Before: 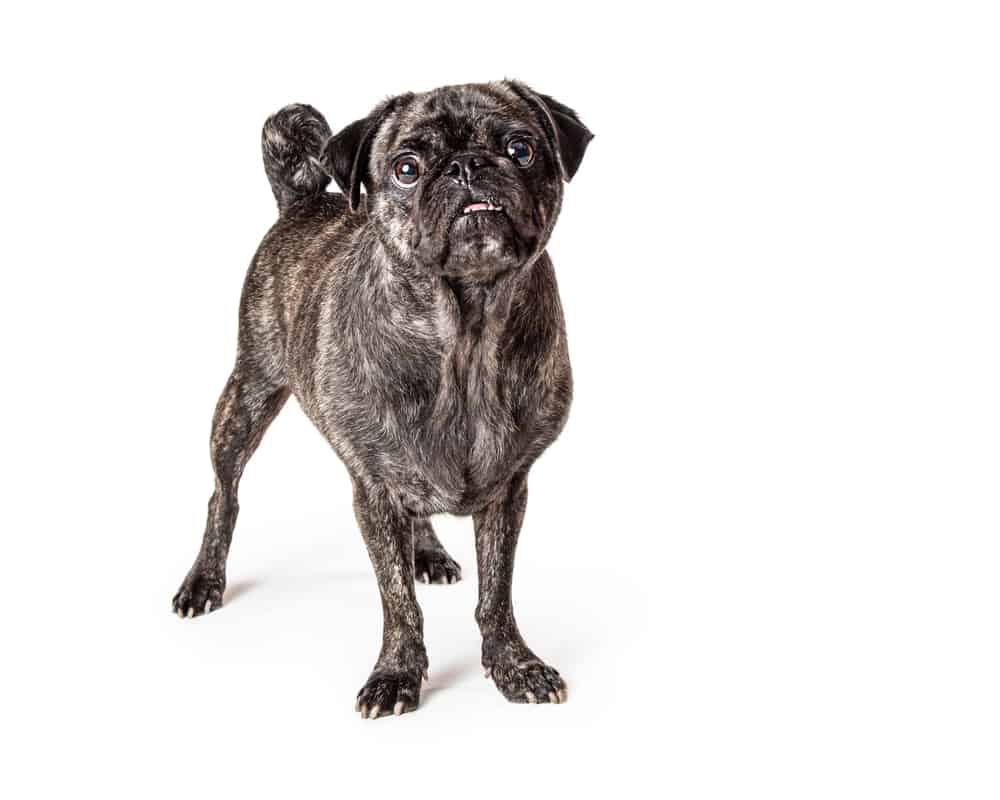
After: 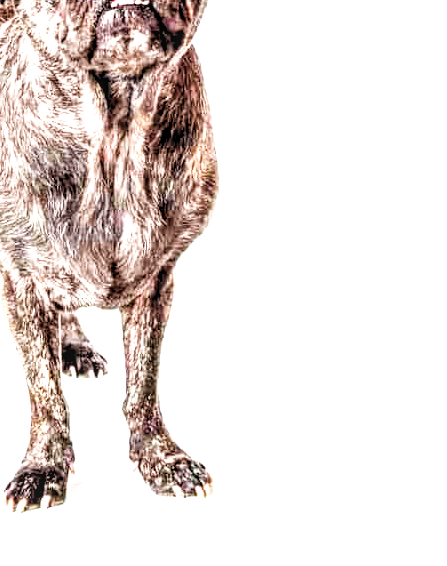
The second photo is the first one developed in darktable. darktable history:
local contrast: detail 130%
exposure: exposure 0.151 EV, compensate highlight preservation false
crop: left 35.359%, top 25.789%, right 19.895%, bottom 3.459%
levels: levels [0.044, 0.416, 0.908]
base curve: curves: ch0 [(0, 0) (0.007, 0.004) (0.027, 0.03) (0.046, 0.07) (0.207, 0.54) (0.442, 0.872) (0.673, 0.972) (1, 1)], preserve colors none
